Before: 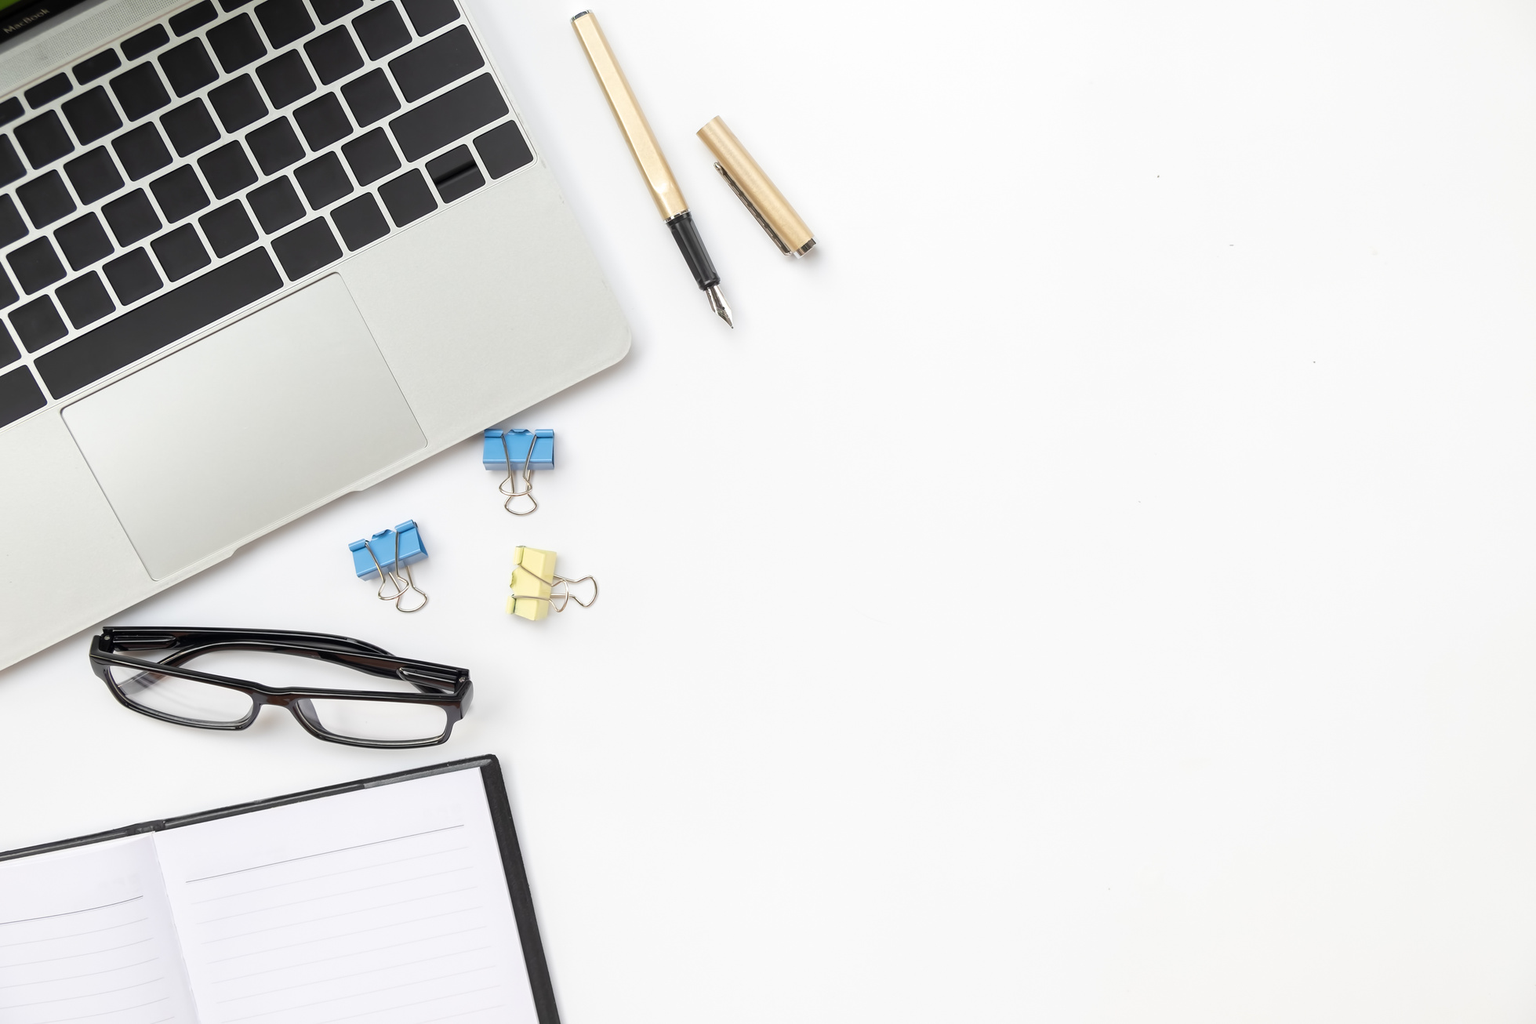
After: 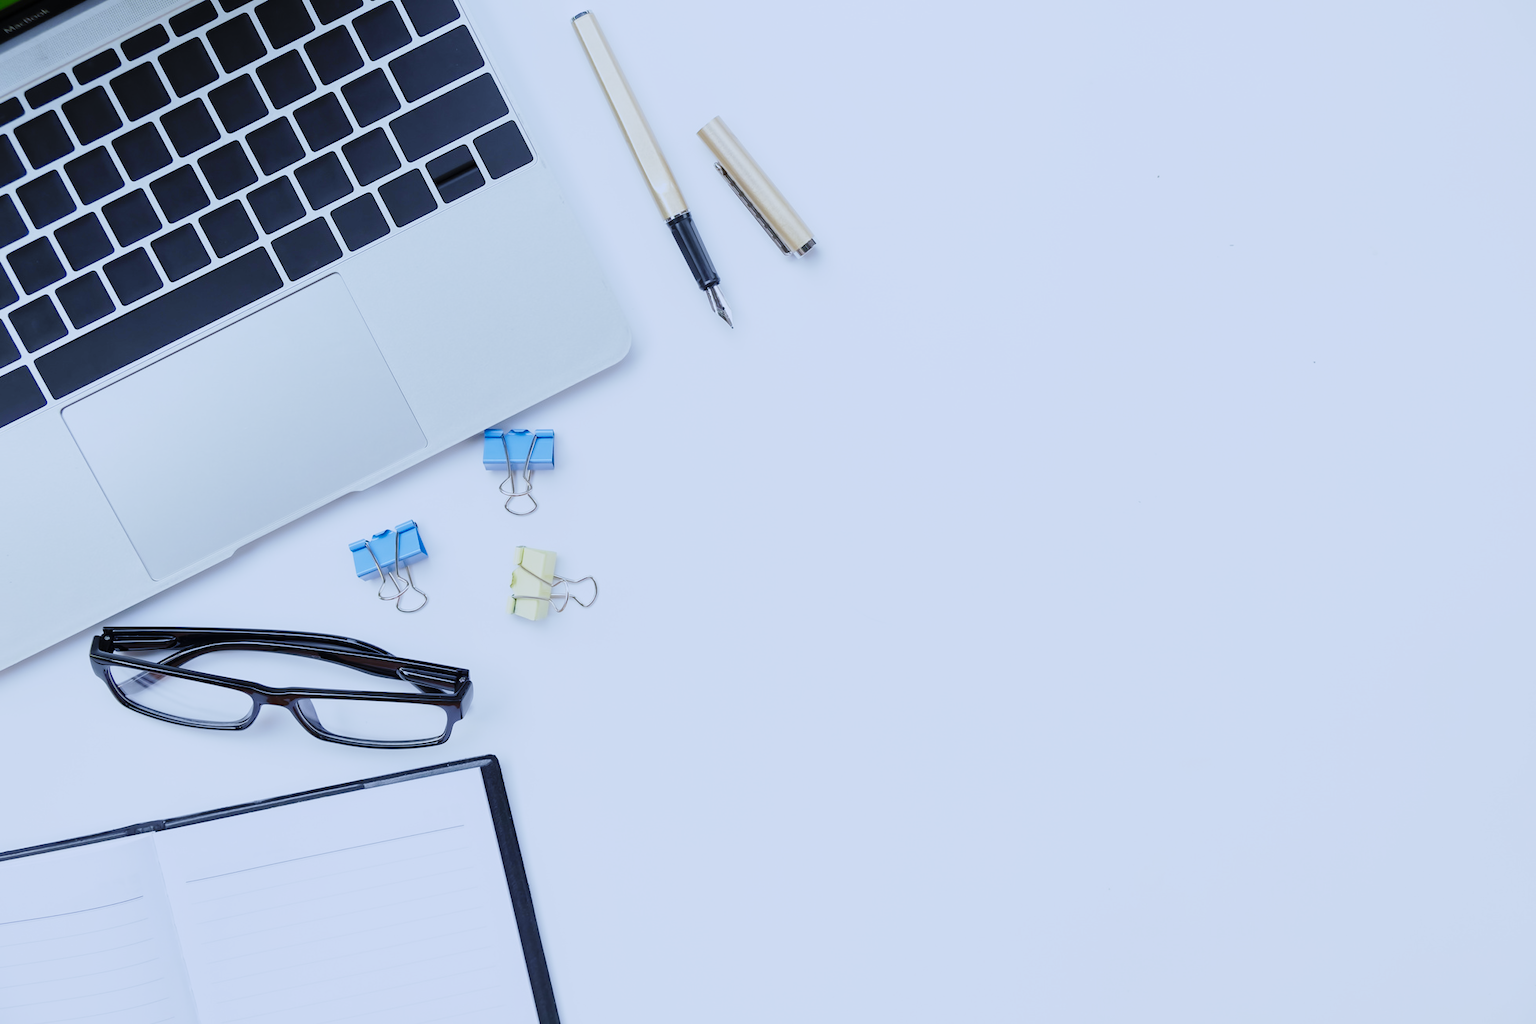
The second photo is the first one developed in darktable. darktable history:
shadows and highlights: radius 121.13, shadows 21.4, white point adjustment -9.72, highlights -14.39, soften with gaussian
color balance rgb: contrast -10%
base curve: curves: ch0 [(0, 0) (0.036, 0.025) (0.121, 0.166) (0.206, 0.329) (0.605, 0.79) (1, 1)], preserve colors none
white balance: red 0.871, blue 1.249
